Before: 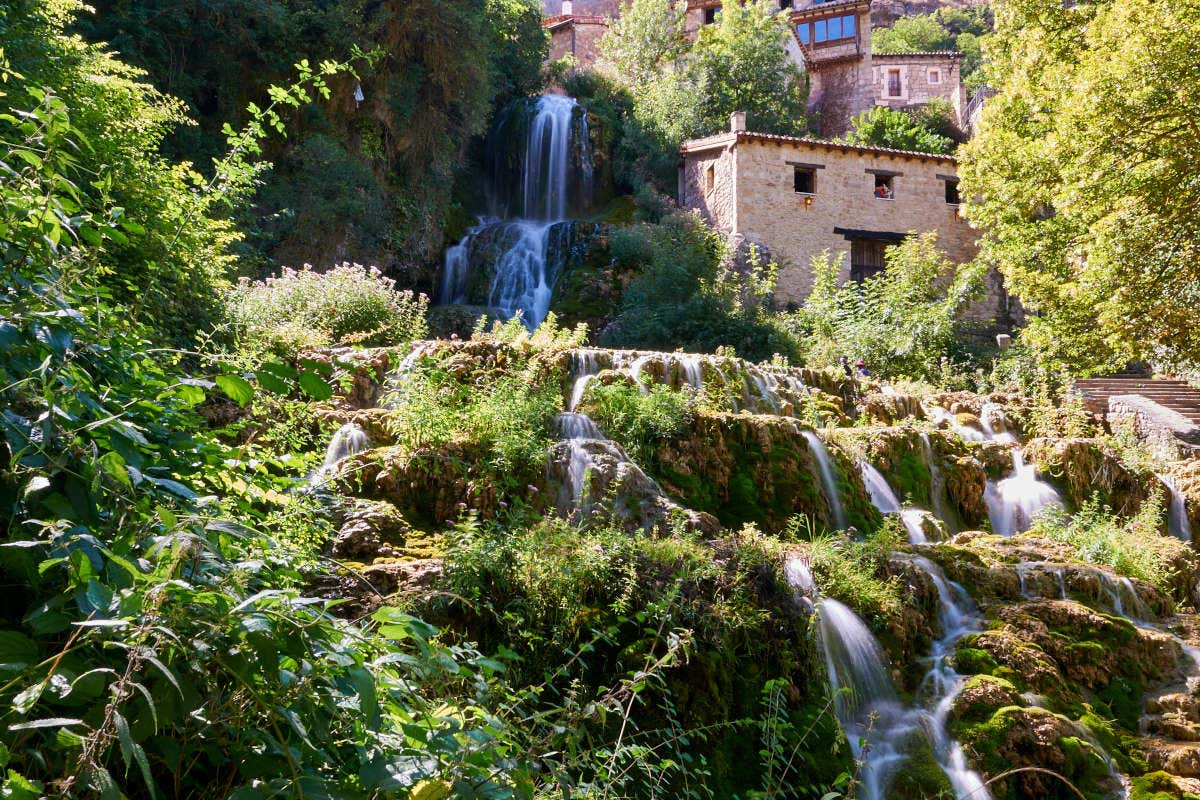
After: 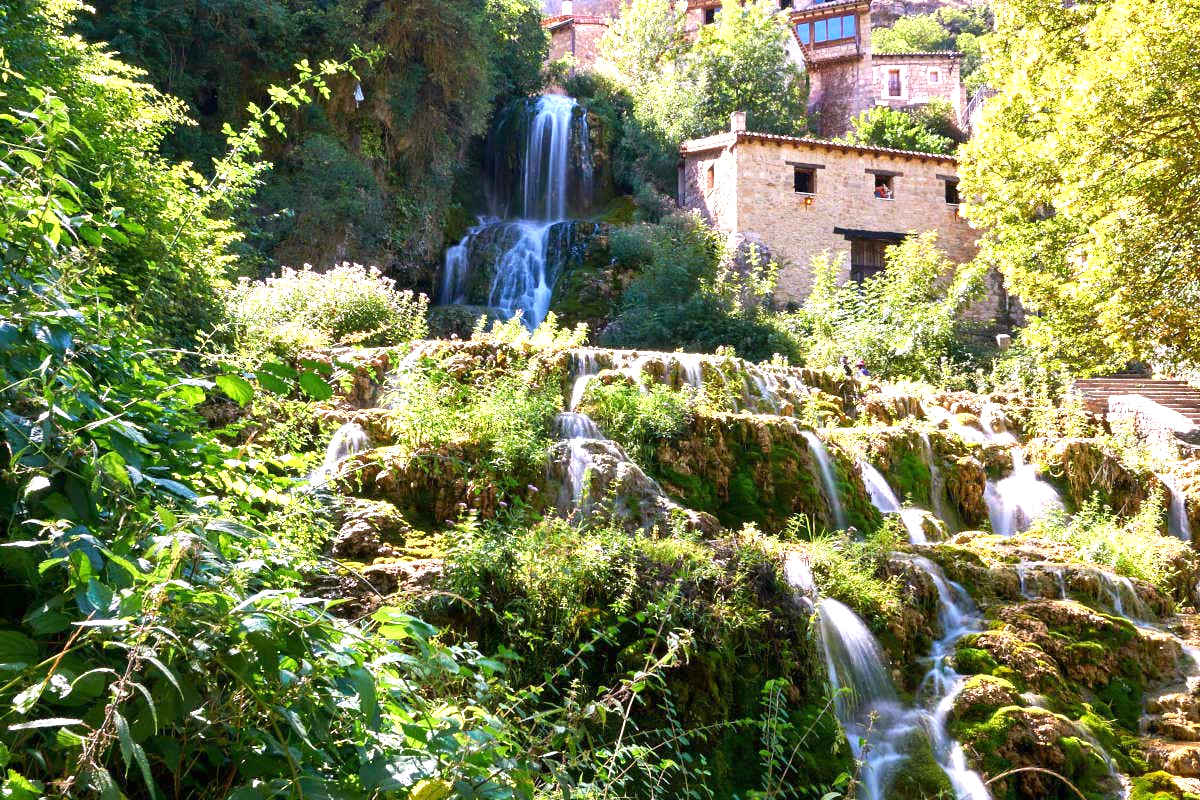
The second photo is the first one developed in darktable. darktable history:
exposure: exposure 0.949 EV, compensate highlight preservation false
